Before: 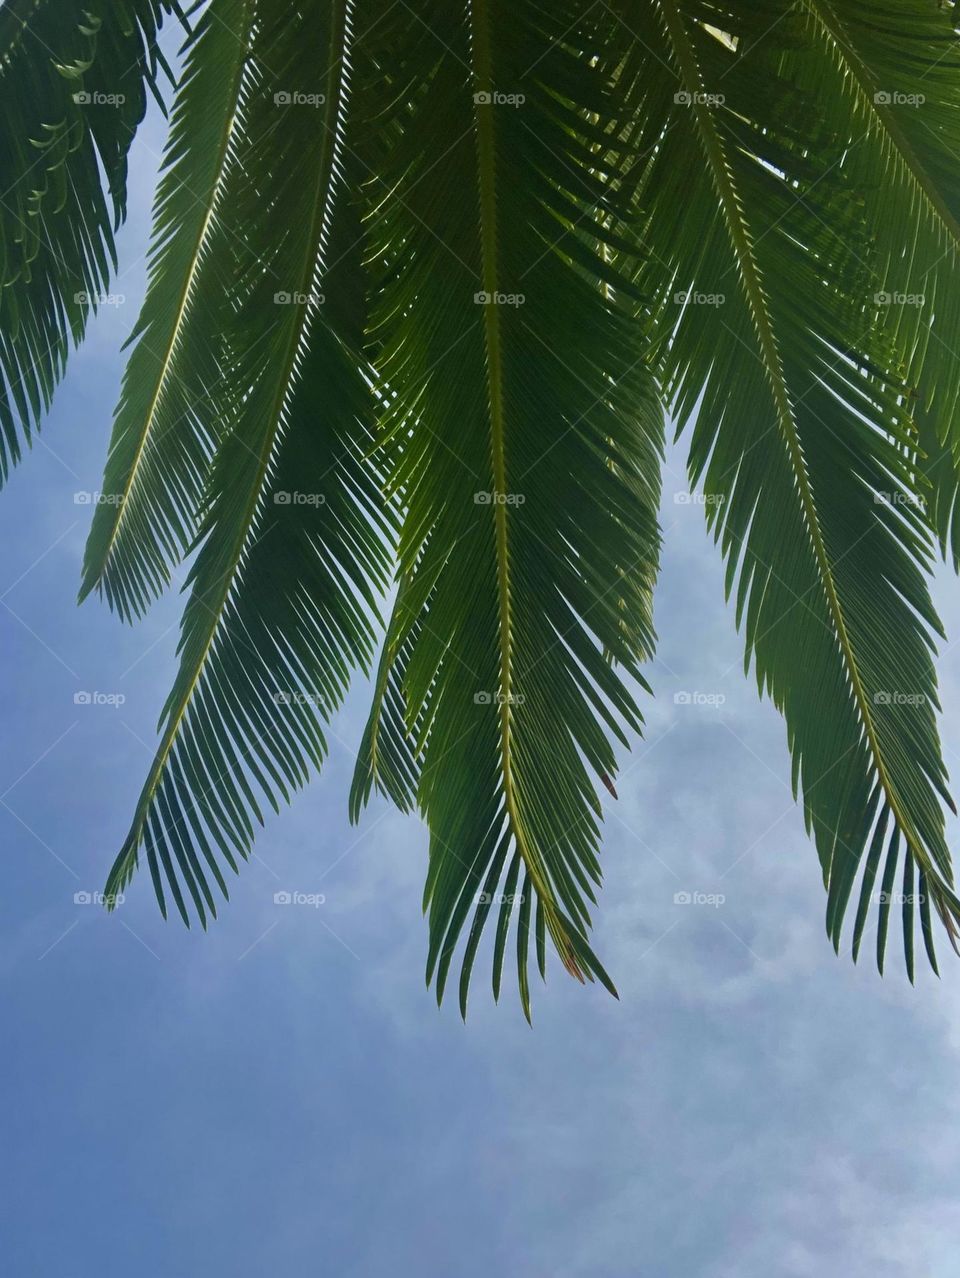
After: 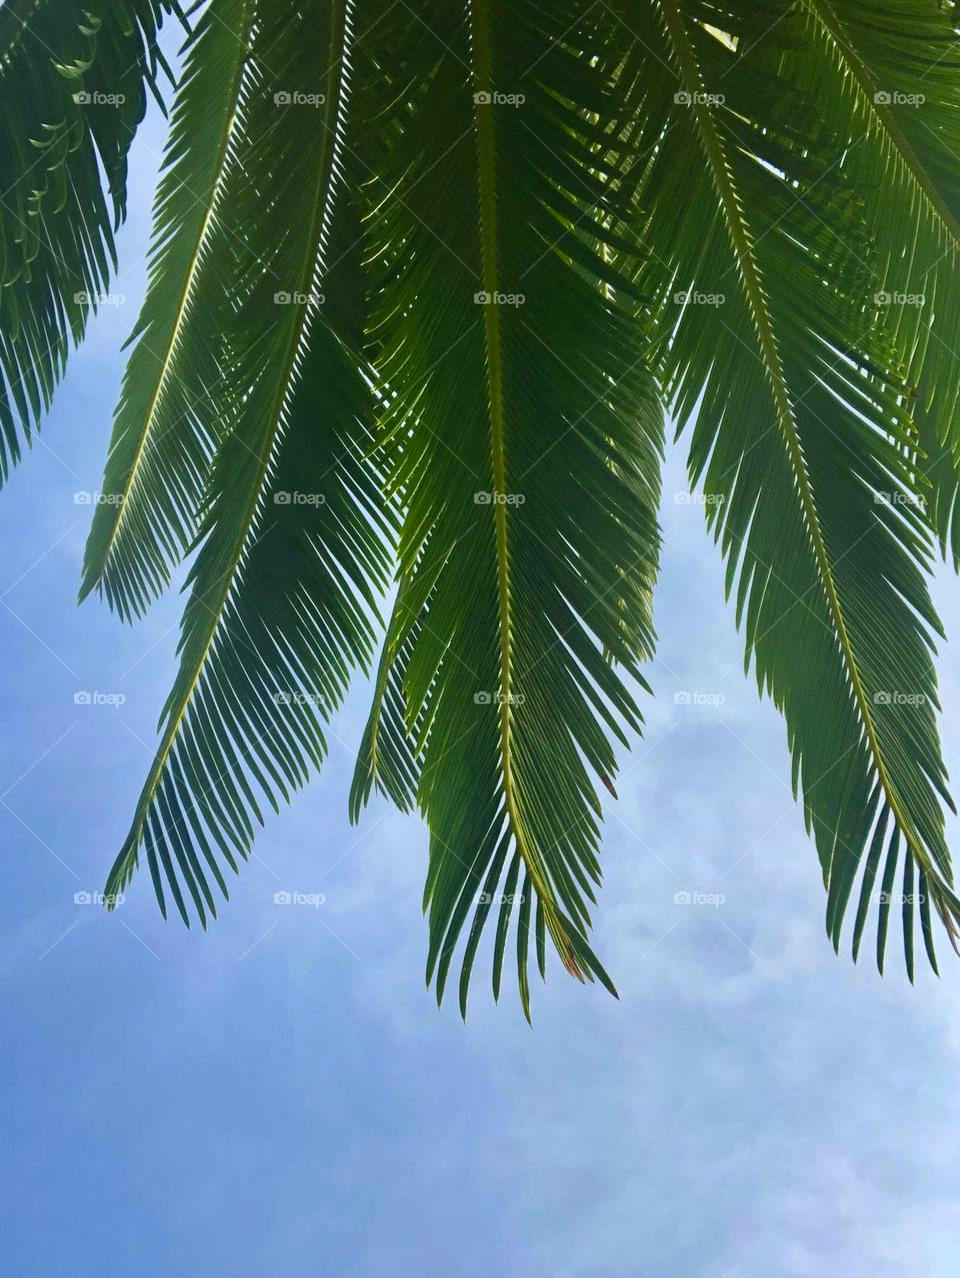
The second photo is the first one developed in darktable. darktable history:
contrast brightness saturation: contrast 0.196, brightness 0.155, saturation 0.23
